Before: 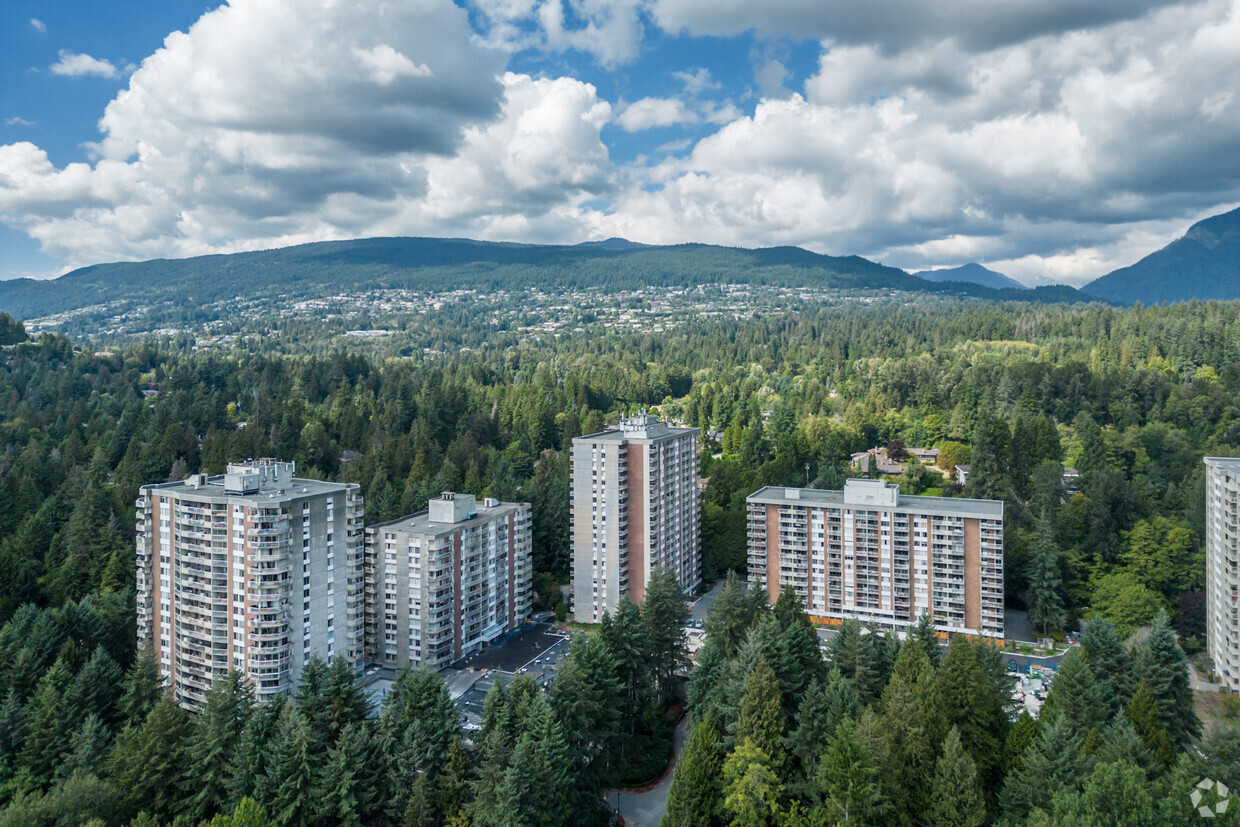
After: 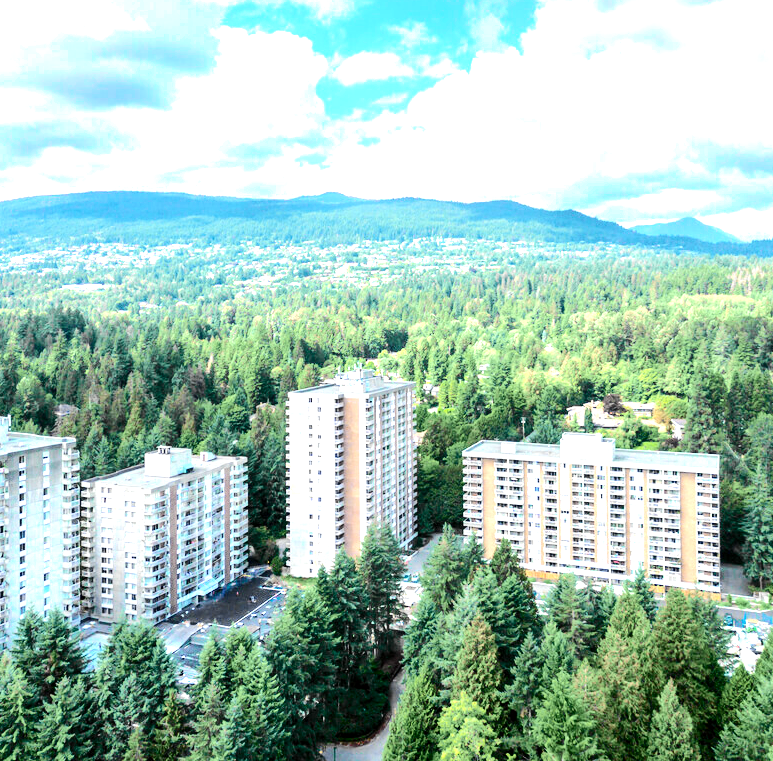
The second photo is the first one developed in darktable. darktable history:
tone equalizer: -8 EV -0.417 EV, -7 EV -0.389 EV, -6 EV -0.333 EV, -5 EV -0.222 EV, -3 EV 0.222 EV, -2 EV 0.333 EV, -1 EV 0.389 EV, +0 EV 0.417 EV, edges refinement/feathering 500, mask exposure compensation -1.25 EV, preserve details no
tone curve: curves: ch0 [(0.014, 0) (0.13, 0.09) (0.227, 0.211) (0.346, 0.388) (0.499, 0.598) (0.662, 0.76) (0.795, 0.846) (1, 0.969)]; ch1 [(0, 0) (0.366, 0.367) (0.447, 0.417) (0.473, 0.484) (0.504, 0.502) (0.525, 0.518) (0.564, 0.548) (0.639, 0.643) (1, 1)]; ch2 [(0, 0) (0.333, 0.346) (0.375, 0.375) (0.424, 0.43) (0.476, 0.498) (0.496, 0.505) (0.517, 0.515) (0.542, 0.564) (0.583, 0.6) (0.64, 0.622) (0.723, 0.676) (1, 1)], color space Lab, independent channels, preserve colors none
exposure: black level correction 0.001, exposure 1.398 EV, compensate exposure bias true, compensate highlight preservation false
crop and rotate: left 22.918%, top 5.629%, right 14.711%, bottom 2.247%
